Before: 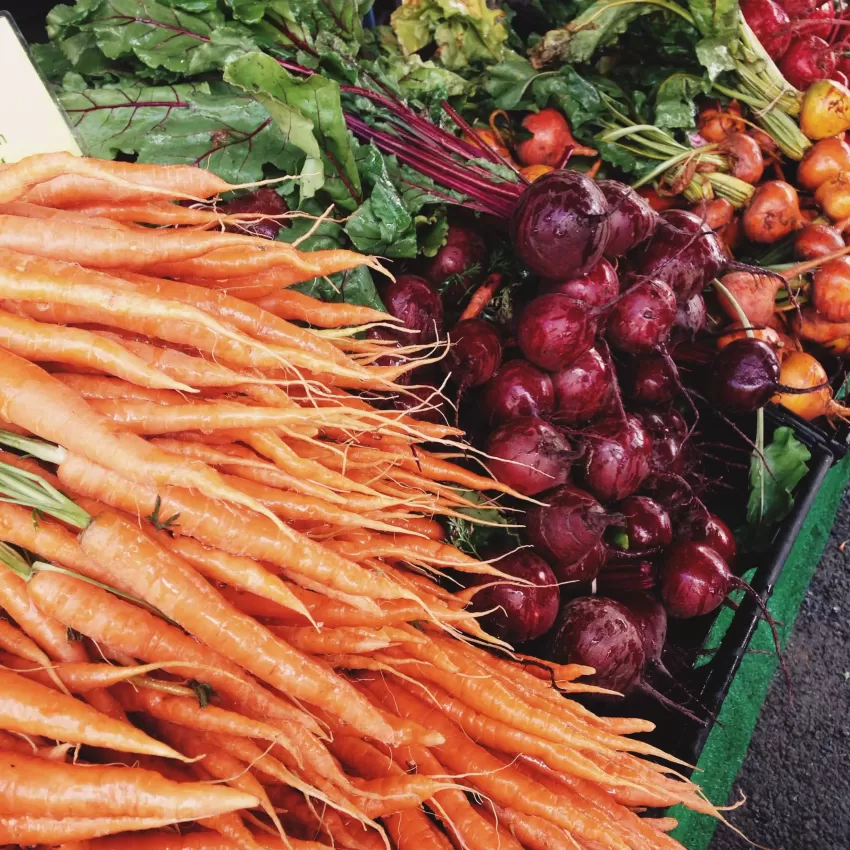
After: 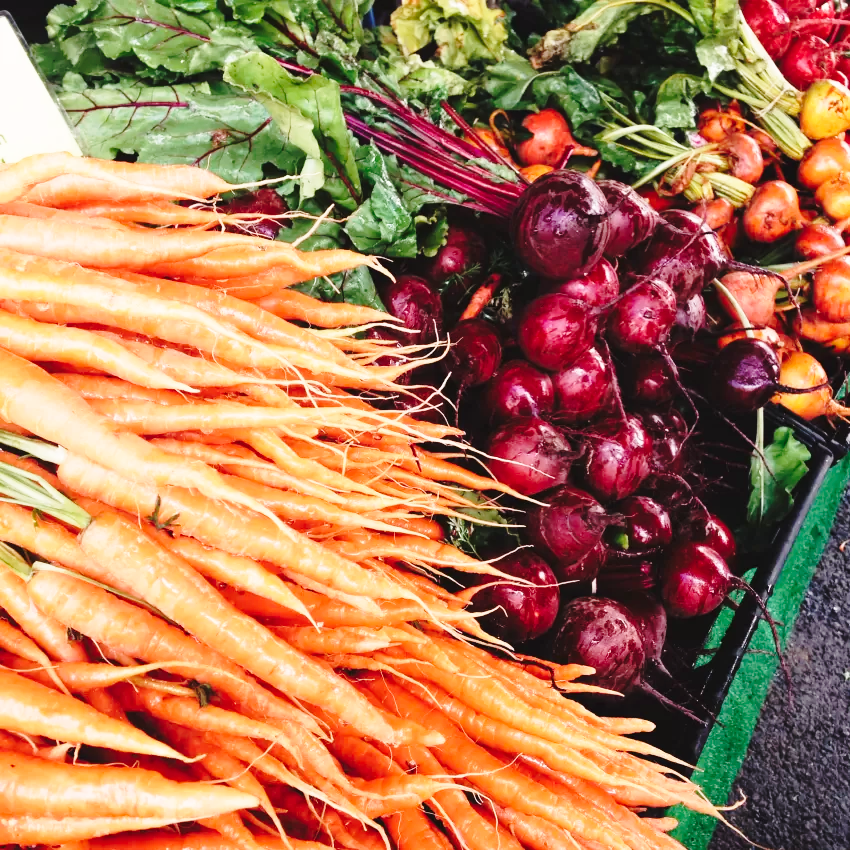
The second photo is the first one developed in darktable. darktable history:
color balance rgb: perceptual saturation grading › global saturation -1%
base curve: curves: ch0 [(0, 0) (0.036, 0.037) (0.121, 0.228) (0.46, 0.76) (0.859, 0.983) (1, 1)], preserve colors none
